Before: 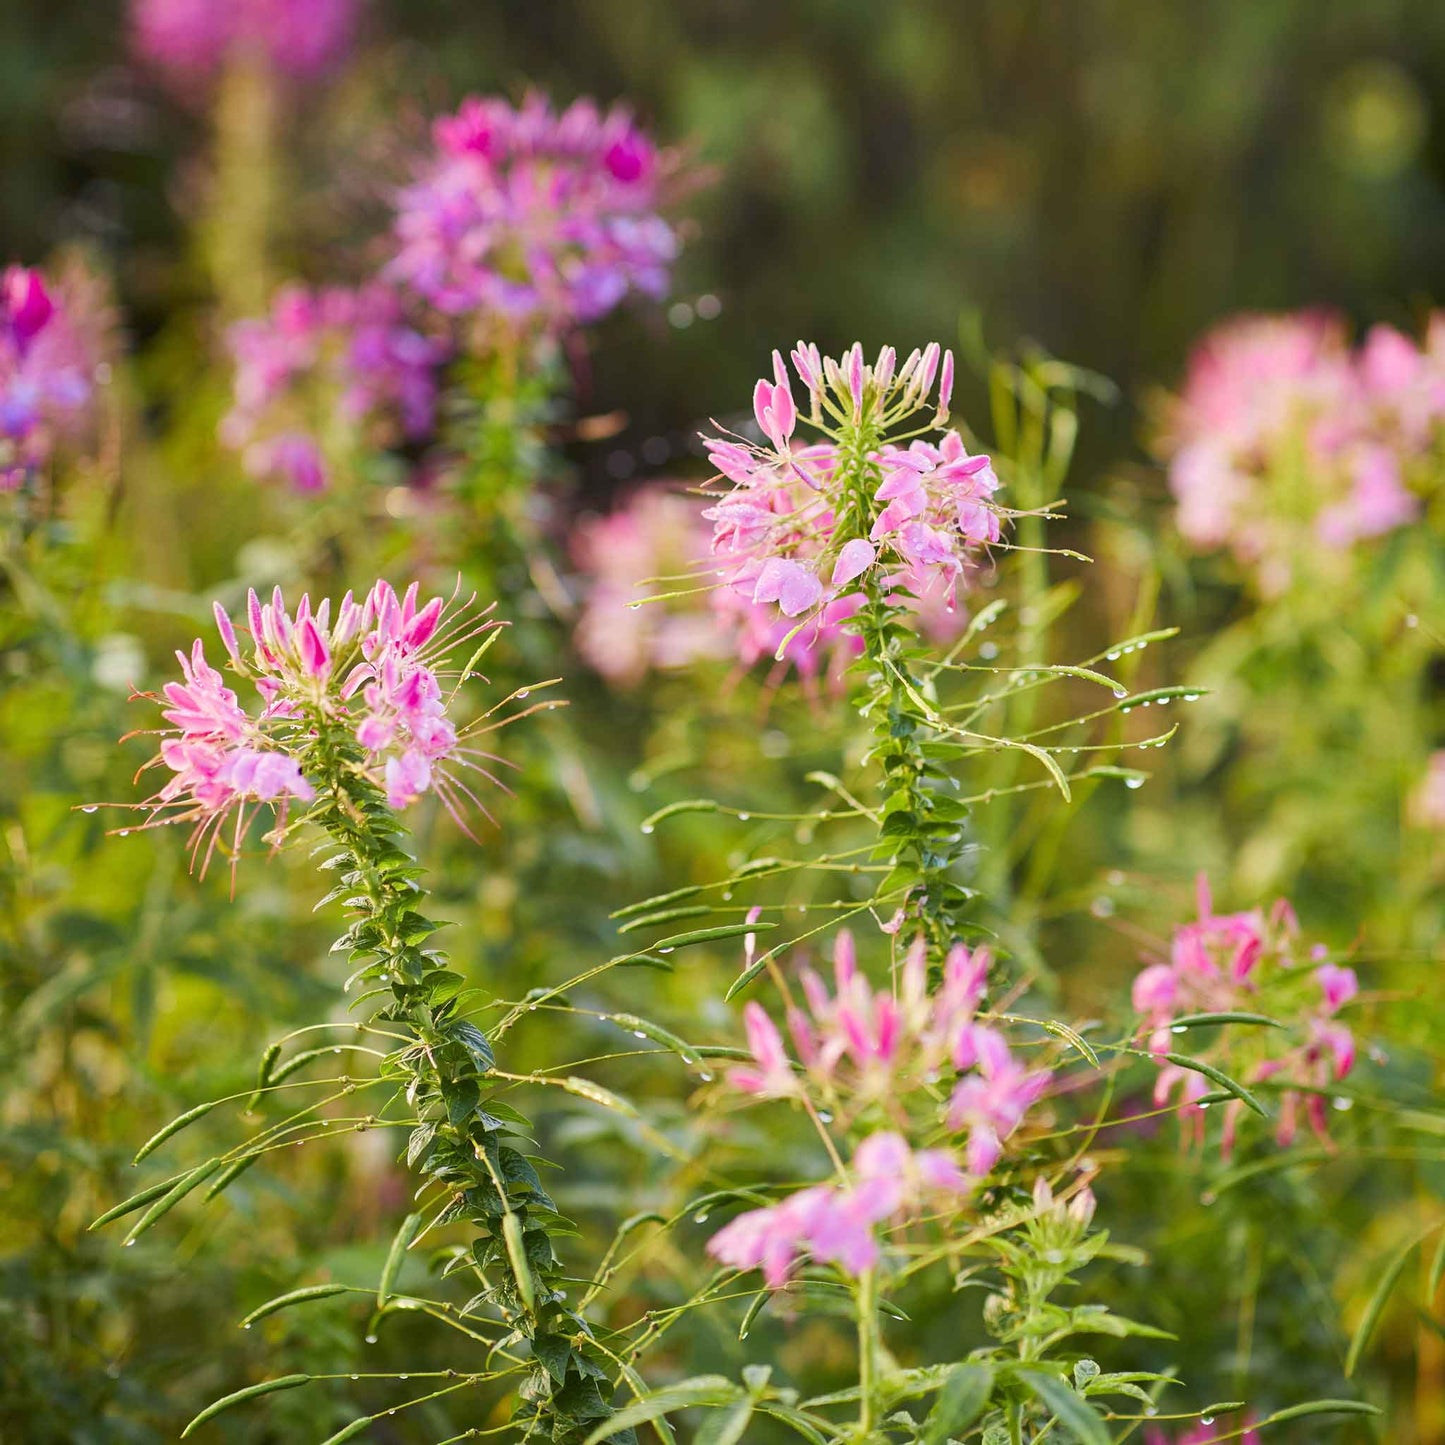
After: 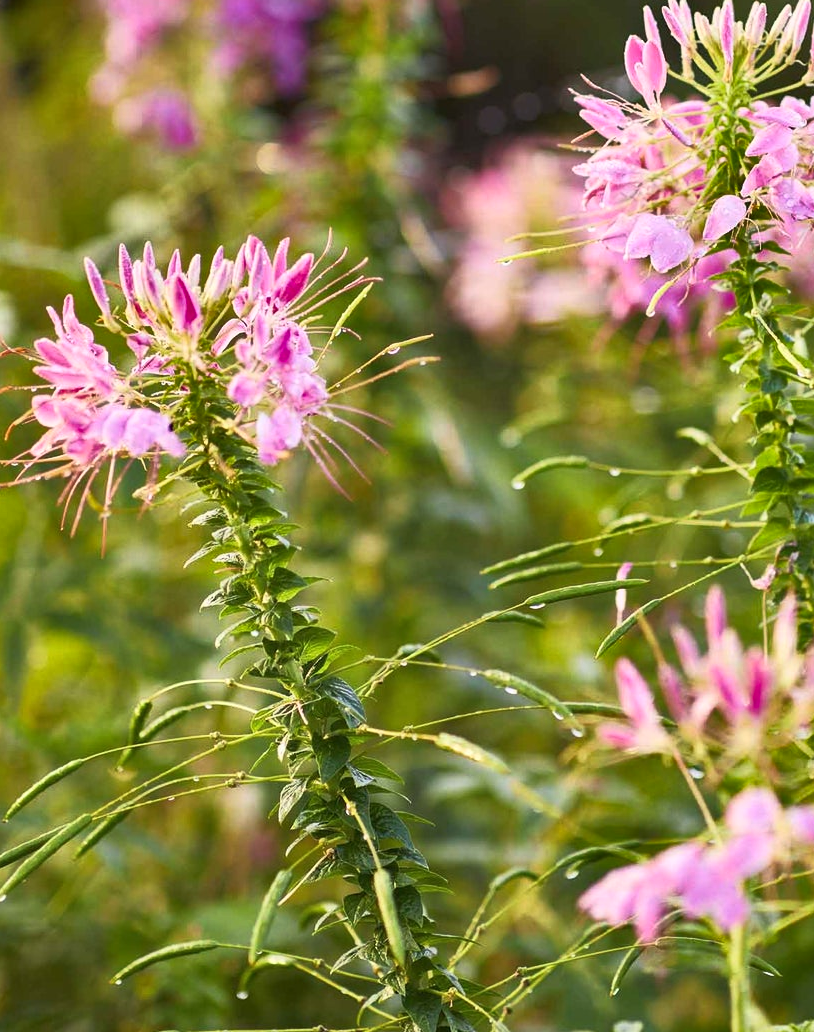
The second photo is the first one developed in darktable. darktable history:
base curve: curves: ch0 [(0, 0) (0.257, 0.25) (0.482, 0.586) (0.757, 0.871) (1, 1)]
shadows and highlights: shadows 24.5, highlights -78.15, soften with gaussian
crop: left 8.966%, top 23.852%, right 34.699%, bottom 4.703%
